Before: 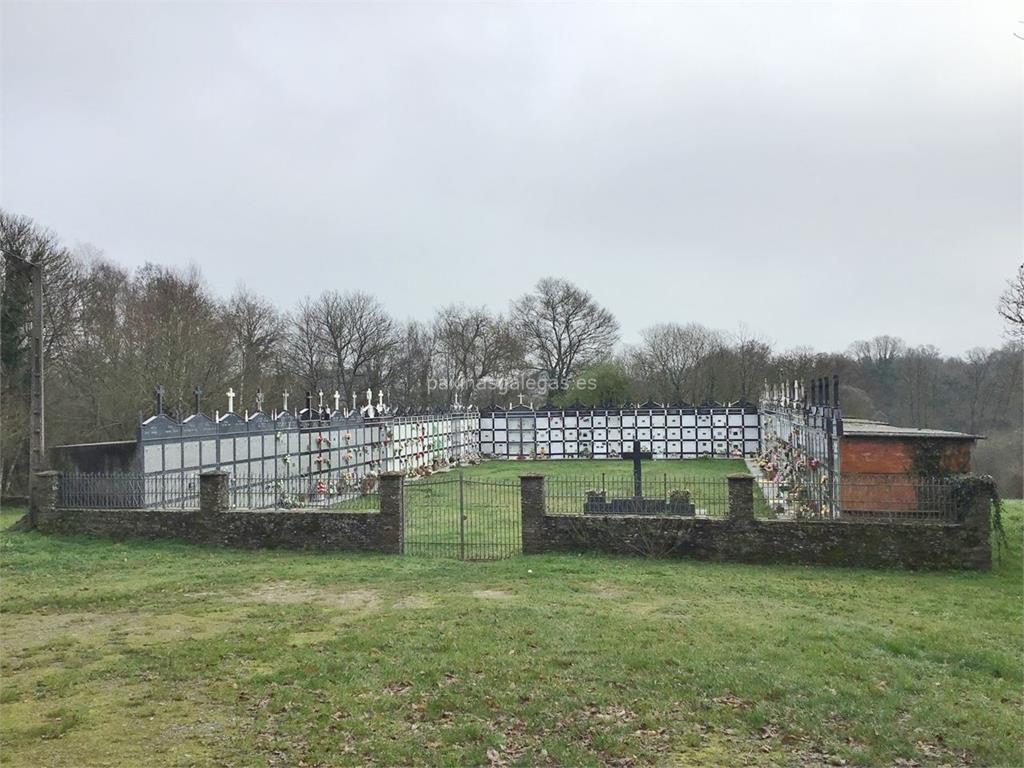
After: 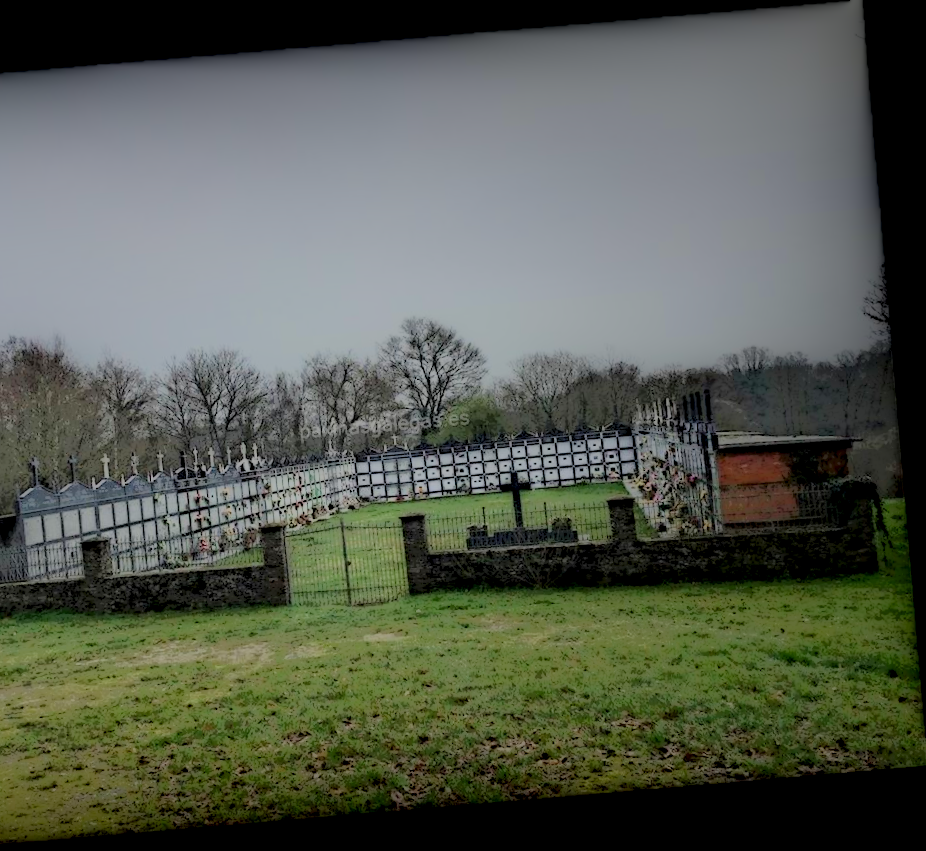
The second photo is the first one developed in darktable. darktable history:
rotate and perspective: rotation -4.86°, automatic cropping off
crop and rotate: left 14.584%
exposure: exposure 0.943 EV, compensate highlight preservation false
local contrast: highlights 0%, shadows 198%, detail 164%, midtone range 0.001
contrast equalizer: y [[0.5, 0.5, 0.501, 0.63, 0.504, 0.5], [0.5 ×6], [0.5 ×6], [0 ×6], [0 ×6]]
tone equalizer: on, module defaults
filmic rgb: black relative exposure -6.15 EV, white relative exposure 6.96 EV, hardness 2.23, color science v6 (2022)
